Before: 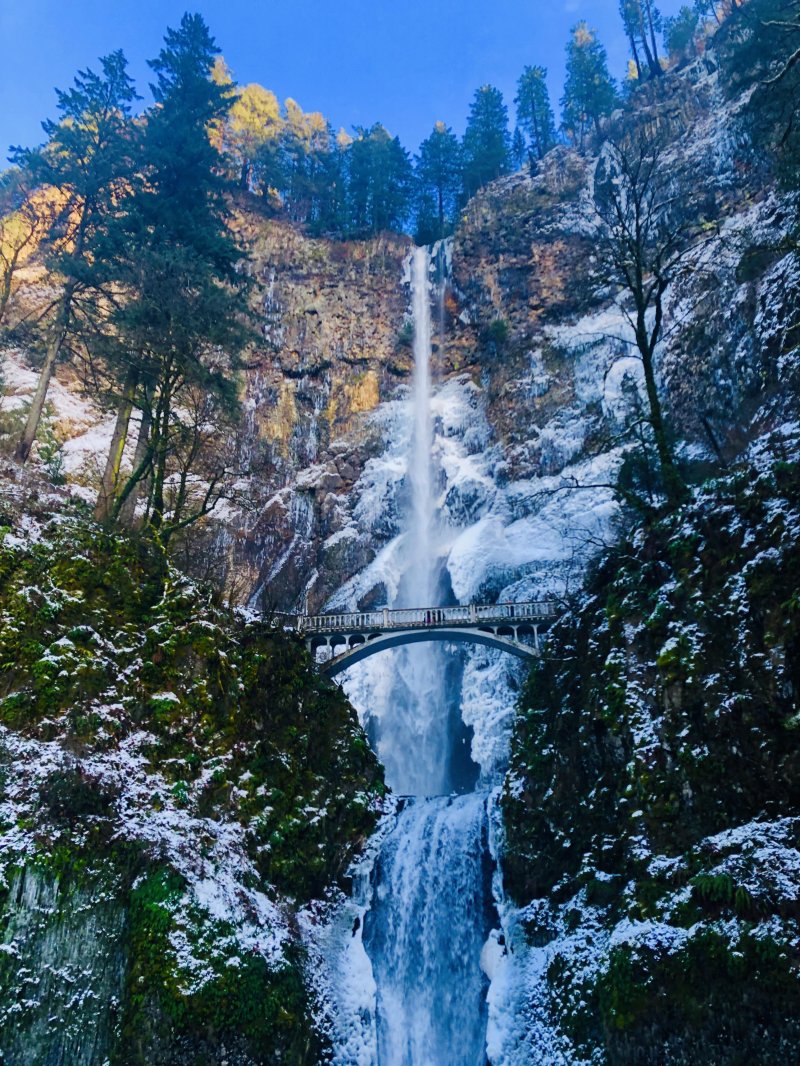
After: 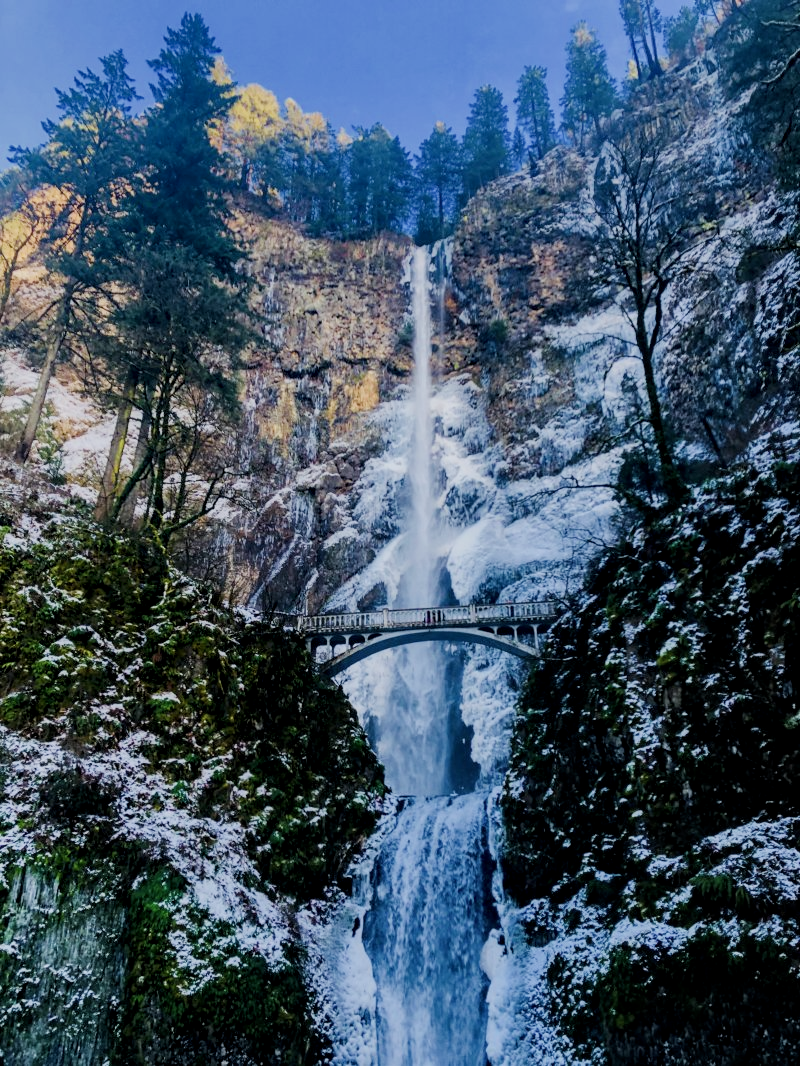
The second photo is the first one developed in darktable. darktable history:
local contrast: highlights 86%, shadows 80%
filmic rgb: black relative exposure -7.65 EV, white relative exposure 4.56 EV, hardness 3.61
contrast brightness saturation: saturation -0.063
